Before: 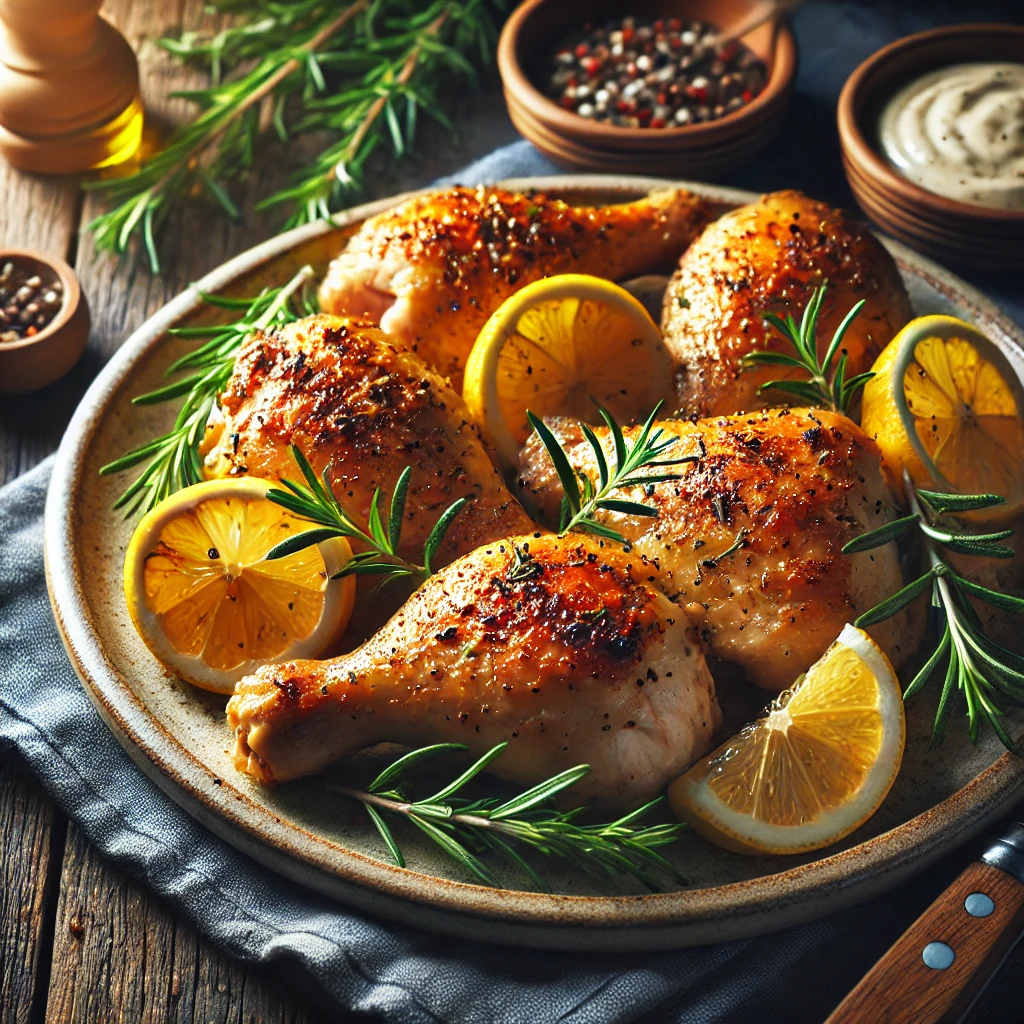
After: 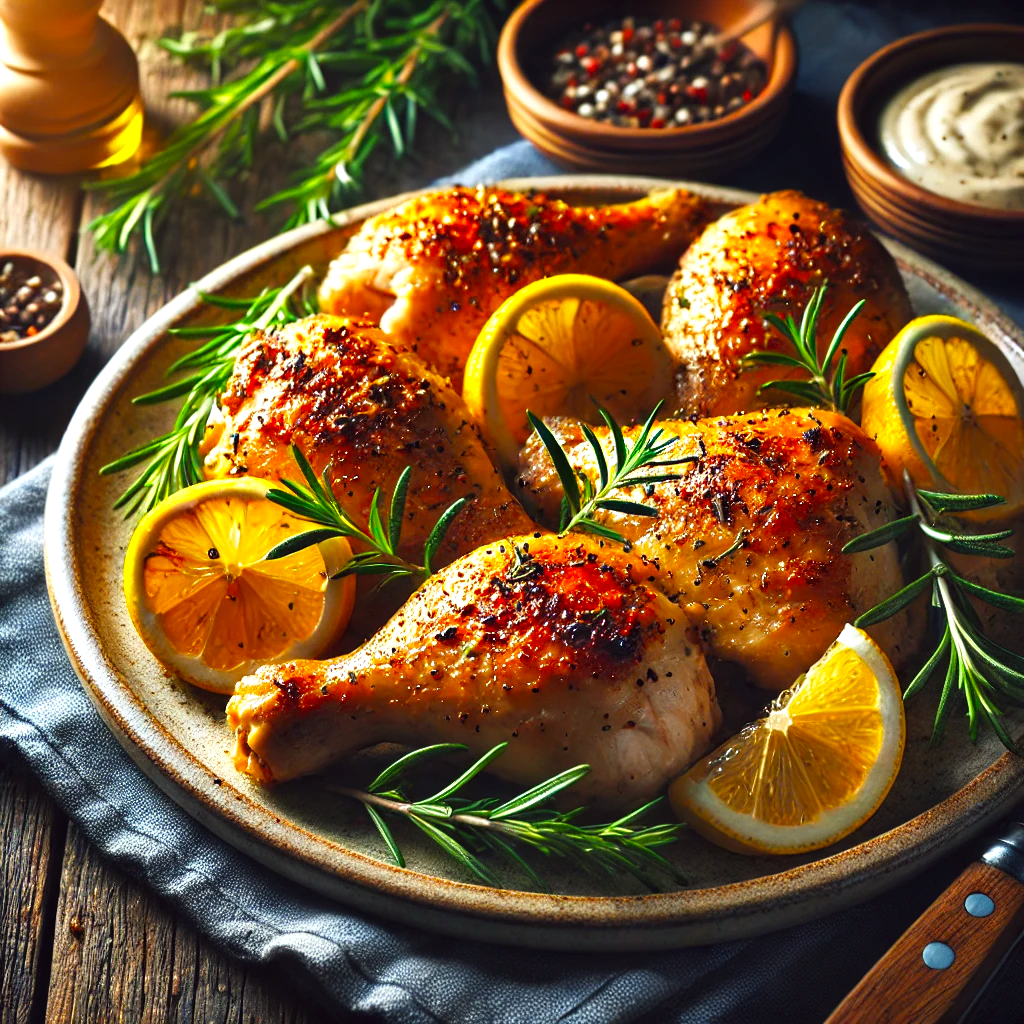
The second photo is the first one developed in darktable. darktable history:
color balance: lift [1, 1.001, 0.999, 1.001], gamma [1, 1.004, 1.007, 0.993], gain [1, 0.991, 0.987, 1.013], contrast 7.5%, contrast fulcrum 10%, output saturation 115%
rotate and perspective: automatic cropping original format, crop left 0, crop top 0
